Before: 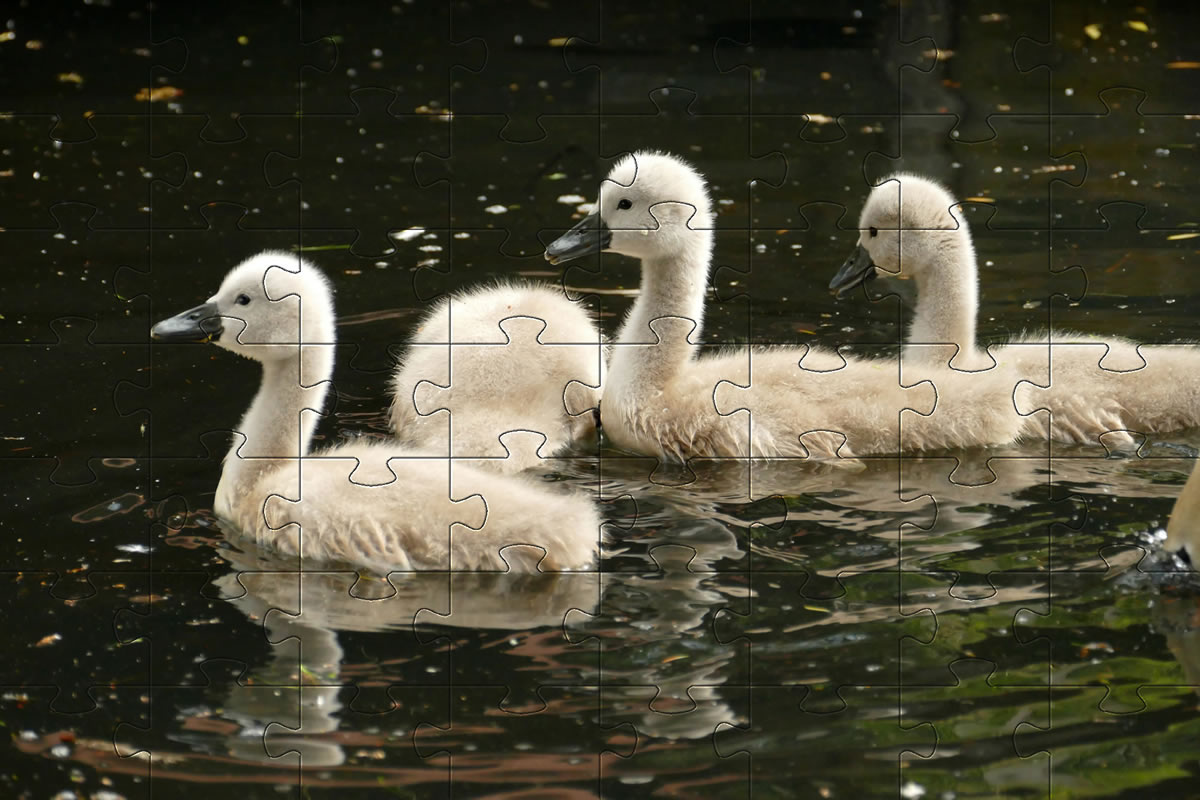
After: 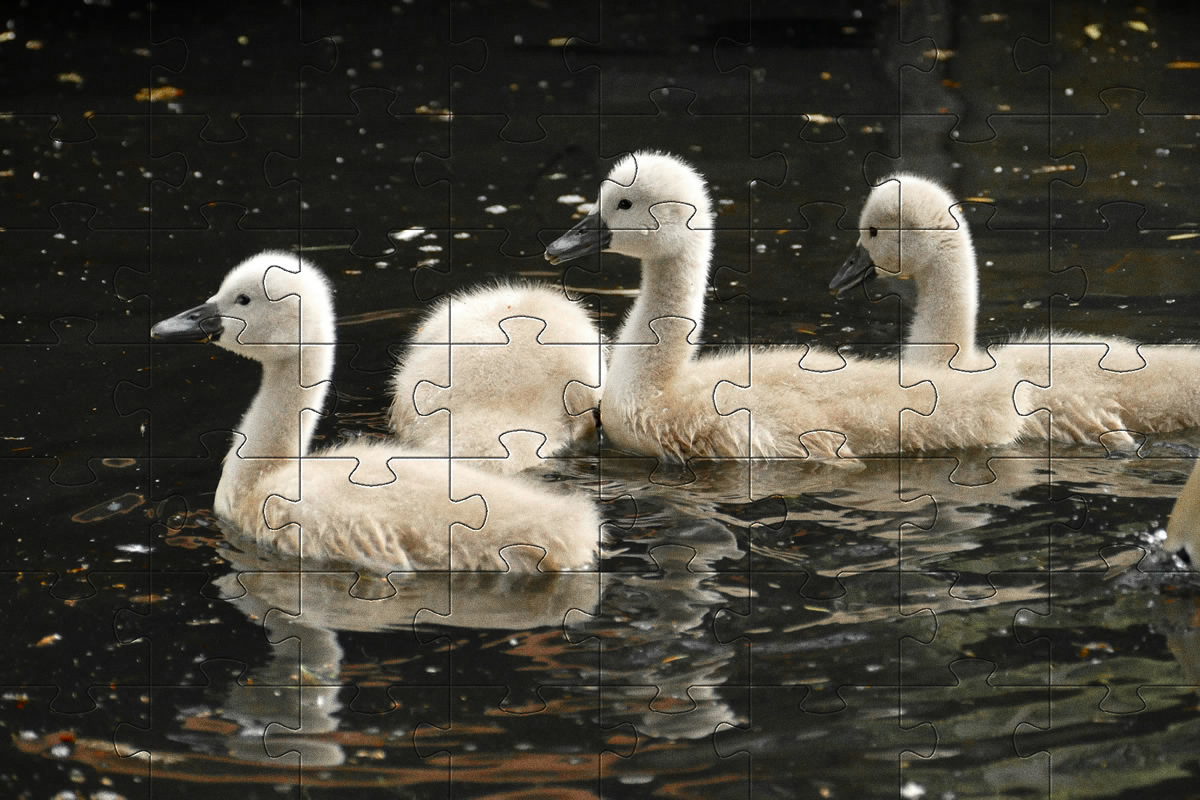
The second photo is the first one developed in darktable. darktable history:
color zones: curves: ch1 [(0, 0.679) (0.143, 0.647) (0.286, 0.261) (0.378, -0.011) (0.571, 0.396) (0.714, 0.399) (0.857, 0.406) (1, 0.679)]
grain: coarseness 0.47 ISO
